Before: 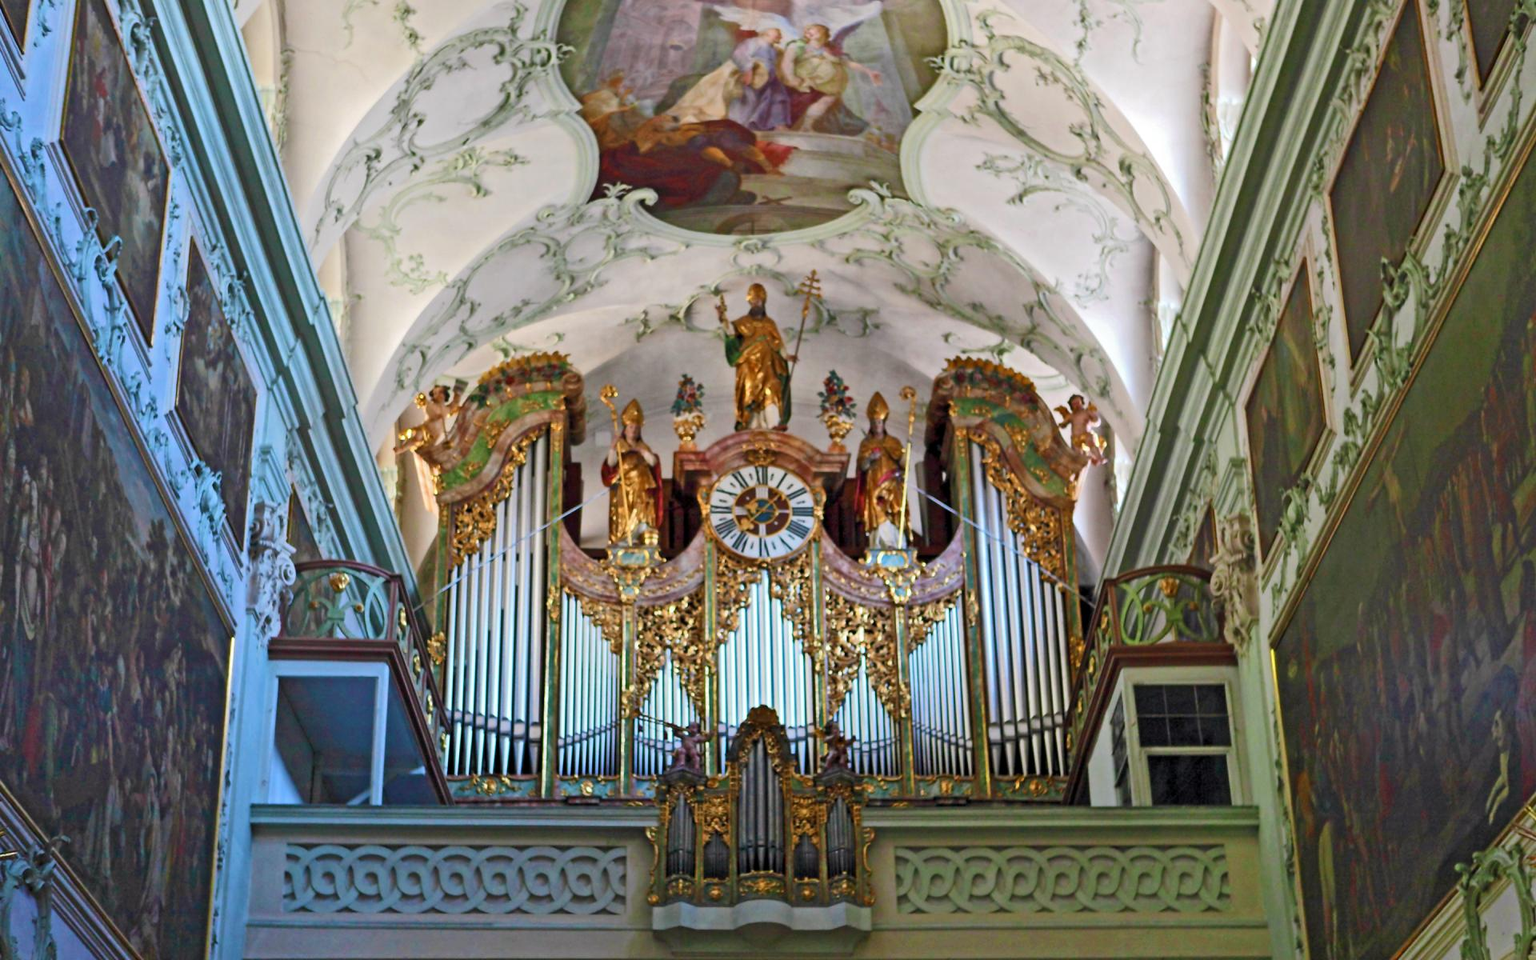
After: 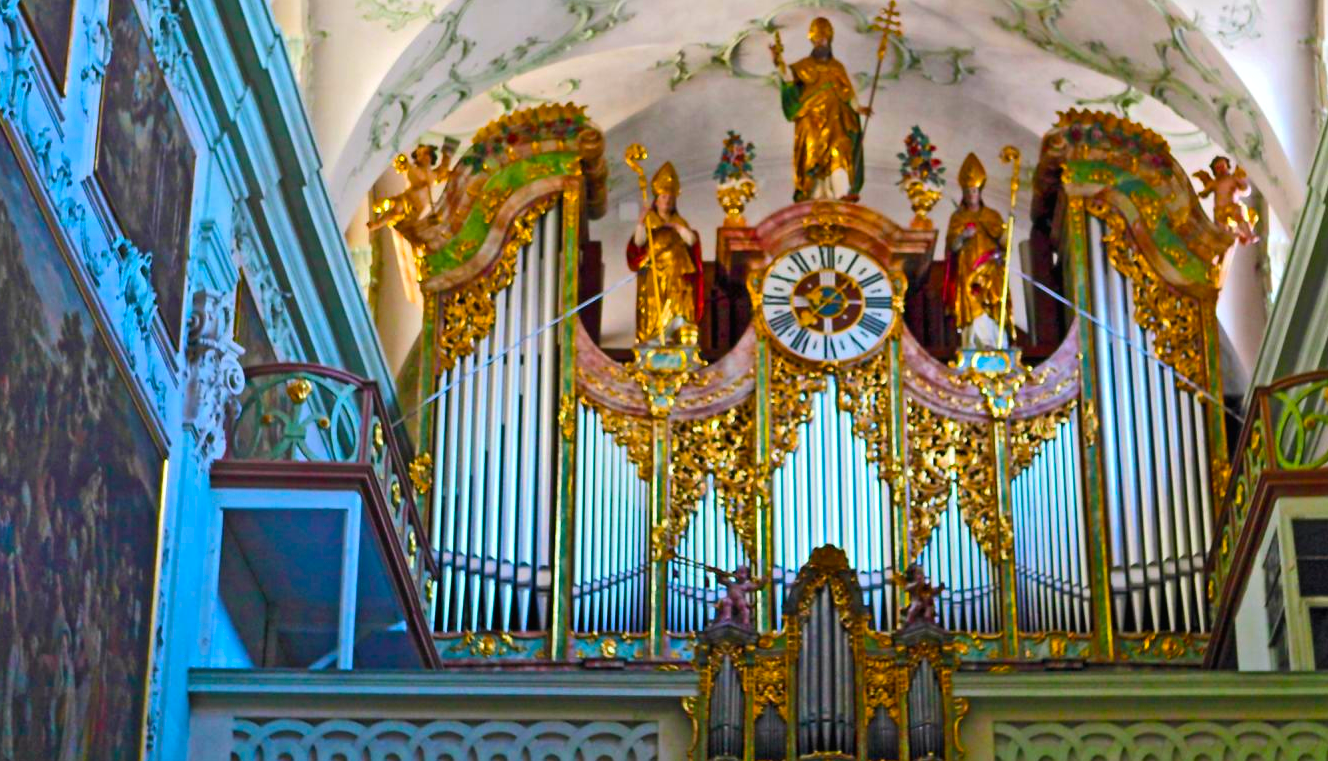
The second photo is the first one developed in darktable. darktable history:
exposure: black level correction -0.001, exposure 0.08 EV, compensate exposure bias true, compensate highlight preservation false
crop: left 6.54%, top 28.149%, right 24.274%, bottom 8.425%
color zones: curves: ch1 [(0, 0.523) (0.143, 0.545) (0.286, 0.52) (0.429, 0.506) (0.571, 0.503) (0.714, 0.503) (0.857, 0.508) (1, 0.523)]
color balance rgb: linear chroma grading › shadows -8.212%, linear chroma grading › global chroma 9.808%, perceptual saturation grading › global saturation 30.911%, global vibrance 24.179%
